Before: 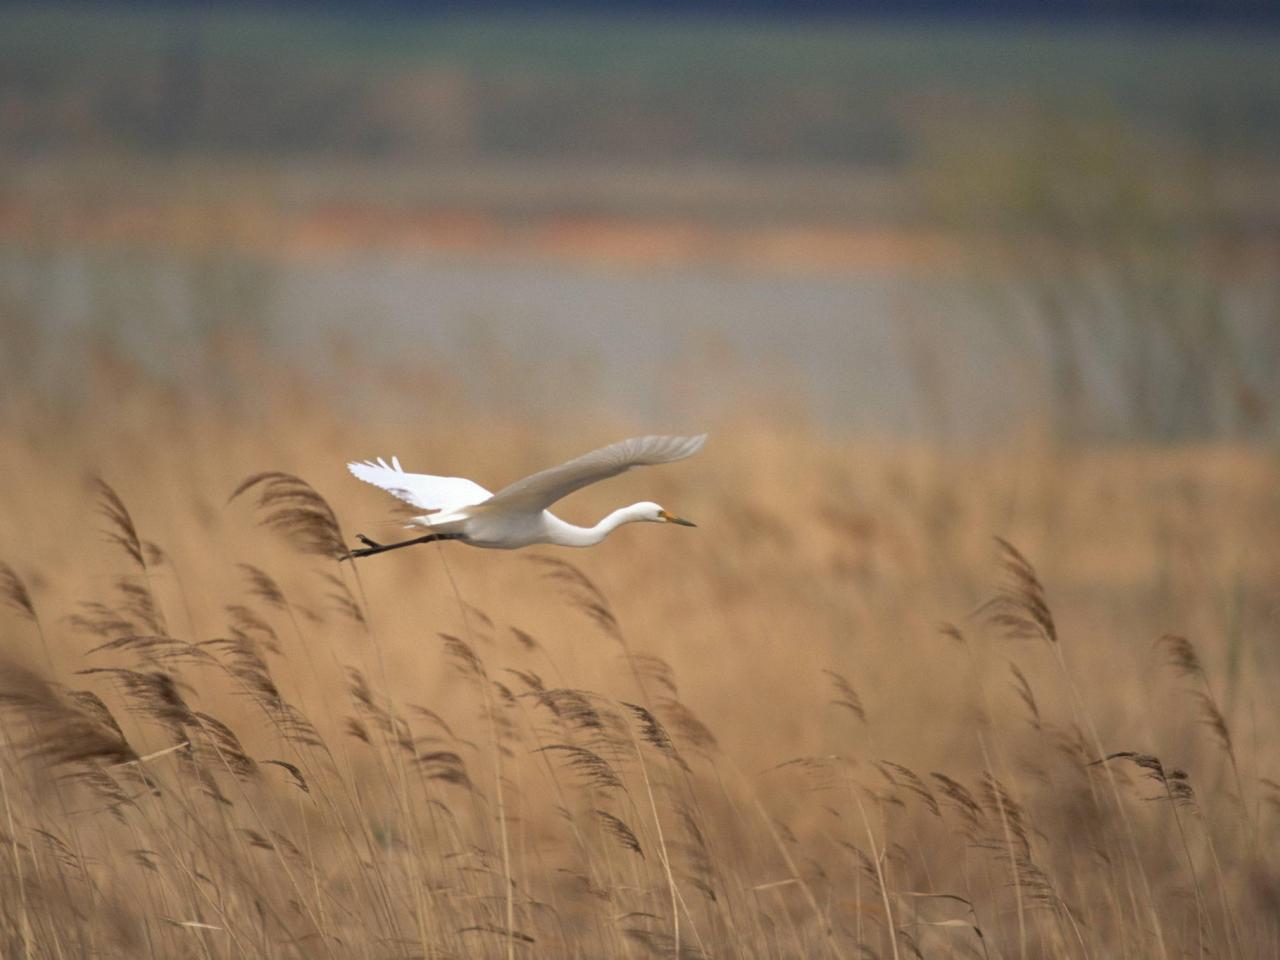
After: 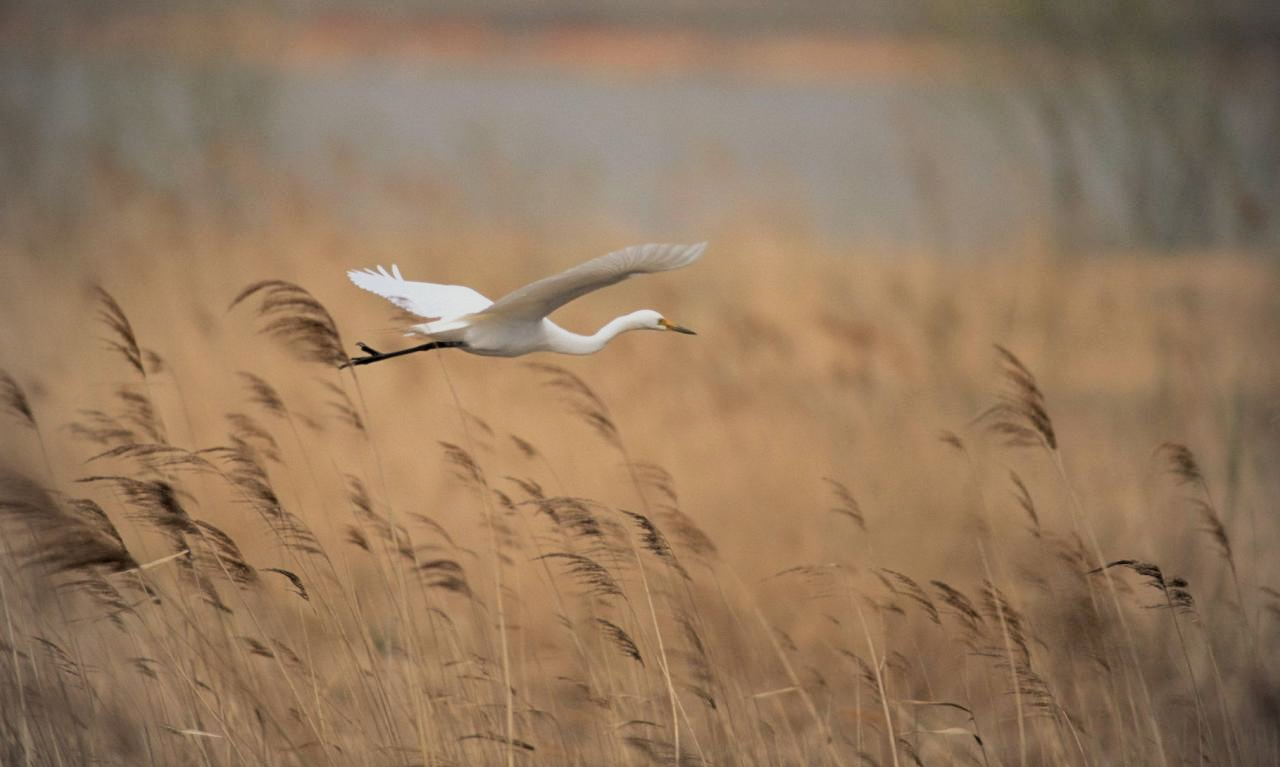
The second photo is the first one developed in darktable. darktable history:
crop and rotate: top 20.082%
filmic rgb: black relative exposure -5.14 EV, white relative exposure 3.99 EV, hardness 2.9, contrast 1.191, iterations of high-quality reconstruction 0
vignetting: fall-off start 79.81%
